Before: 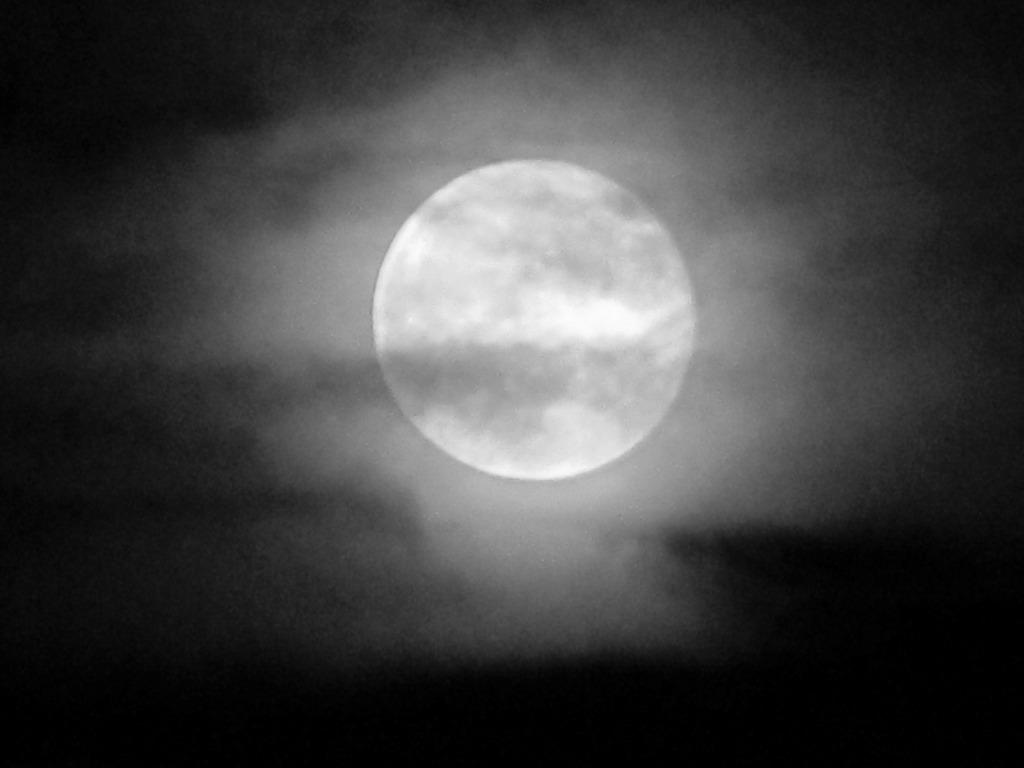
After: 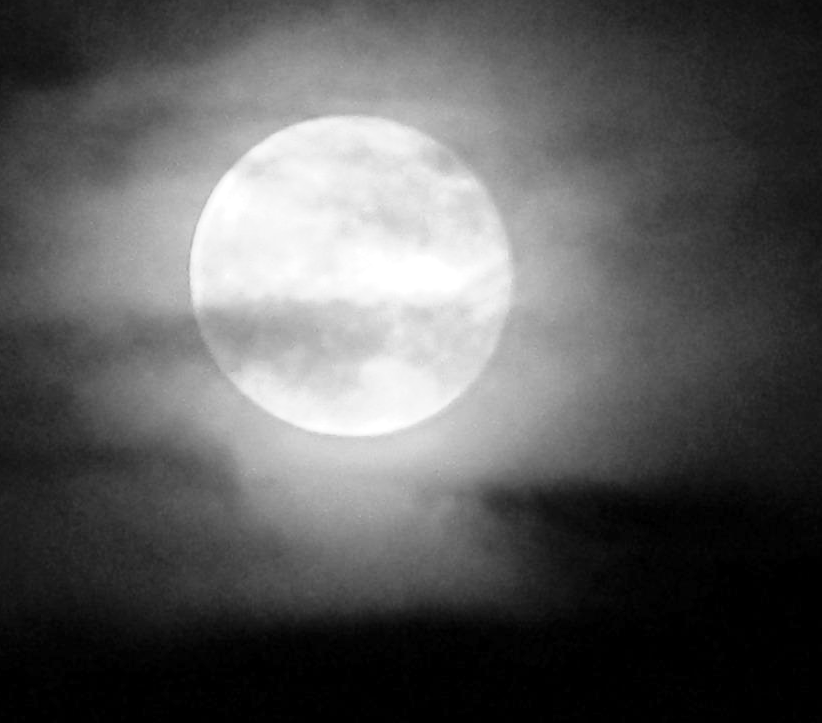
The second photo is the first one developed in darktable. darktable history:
exposure: exposure 0.161 EV, compensate highlight preservation false
base curve: curves: ch0 [(0, 0) (0.666, 0.806) (1, 1)]
crop and rotate: left 17.959%, top 5.771%, right 1.742%
